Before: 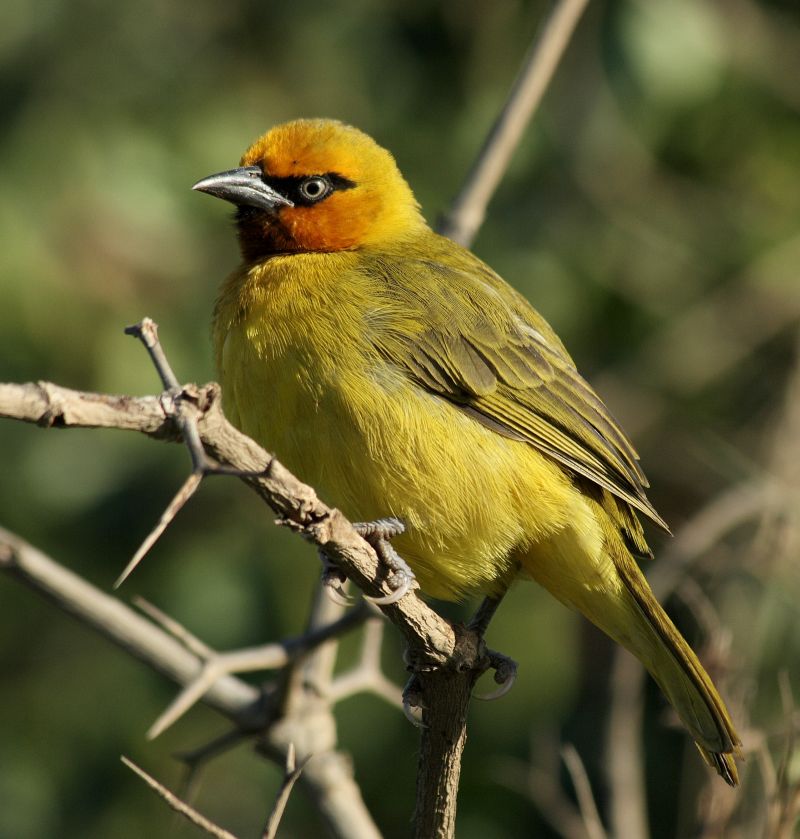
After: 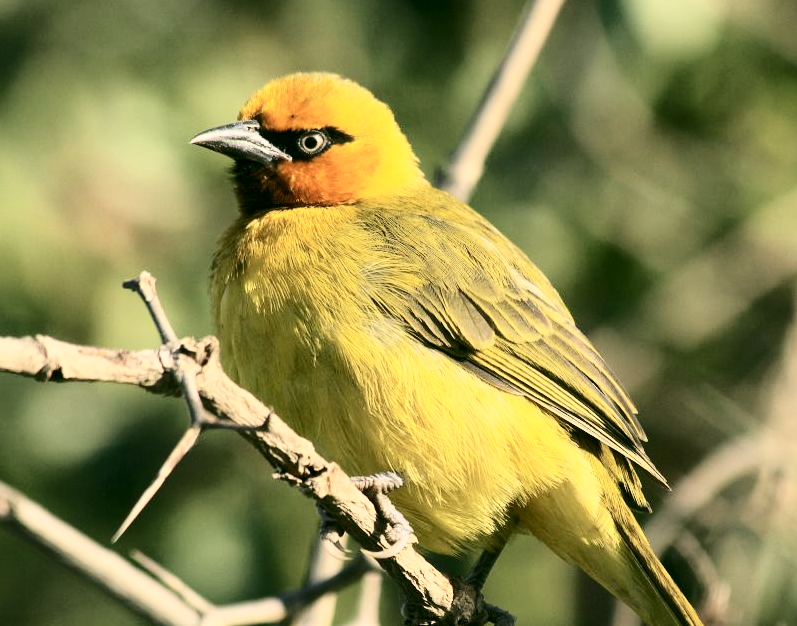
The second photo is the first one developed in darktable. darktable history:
crop: left 0.342%, top 5.5%, bottom 19.865%
tone curve: curves: ch0 [(0, 0) (0.003, 0.003) (0.011, 0.013) (0.025, 0.028) (0.044, 0.05) (0.069, 0.079) (0.1, 0.113) (0.136, 0.154) (0.177, 0.201) (0.224, 0.268) (0.277, 0.38) (0.335, 0.486) (0.399, 0.588) (0.468, 0.688) (0.543, 0.787) (0.623, 0.854) (0.709, 0.916) (0.801, 0.957) (0.898, 0.978) (1, 1)], color space Lab, independent channels, preserve colors none
color correction: highlights a* 3.98, highlights b* 4.98, shadows a* -8.29, shadows b* 5.03
